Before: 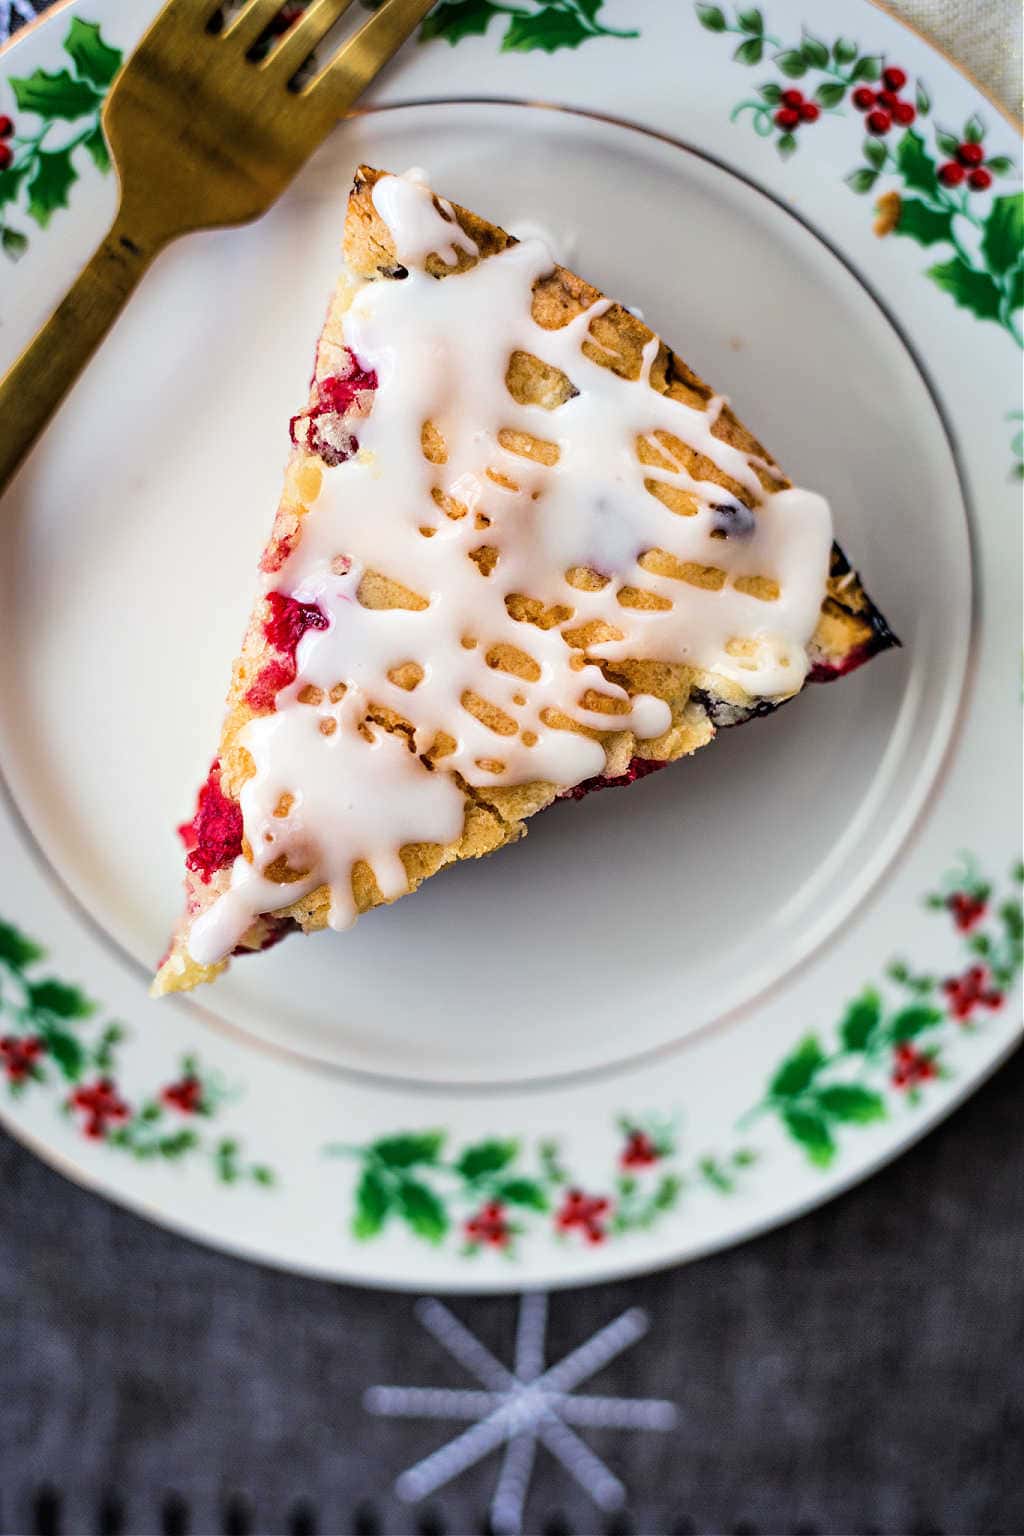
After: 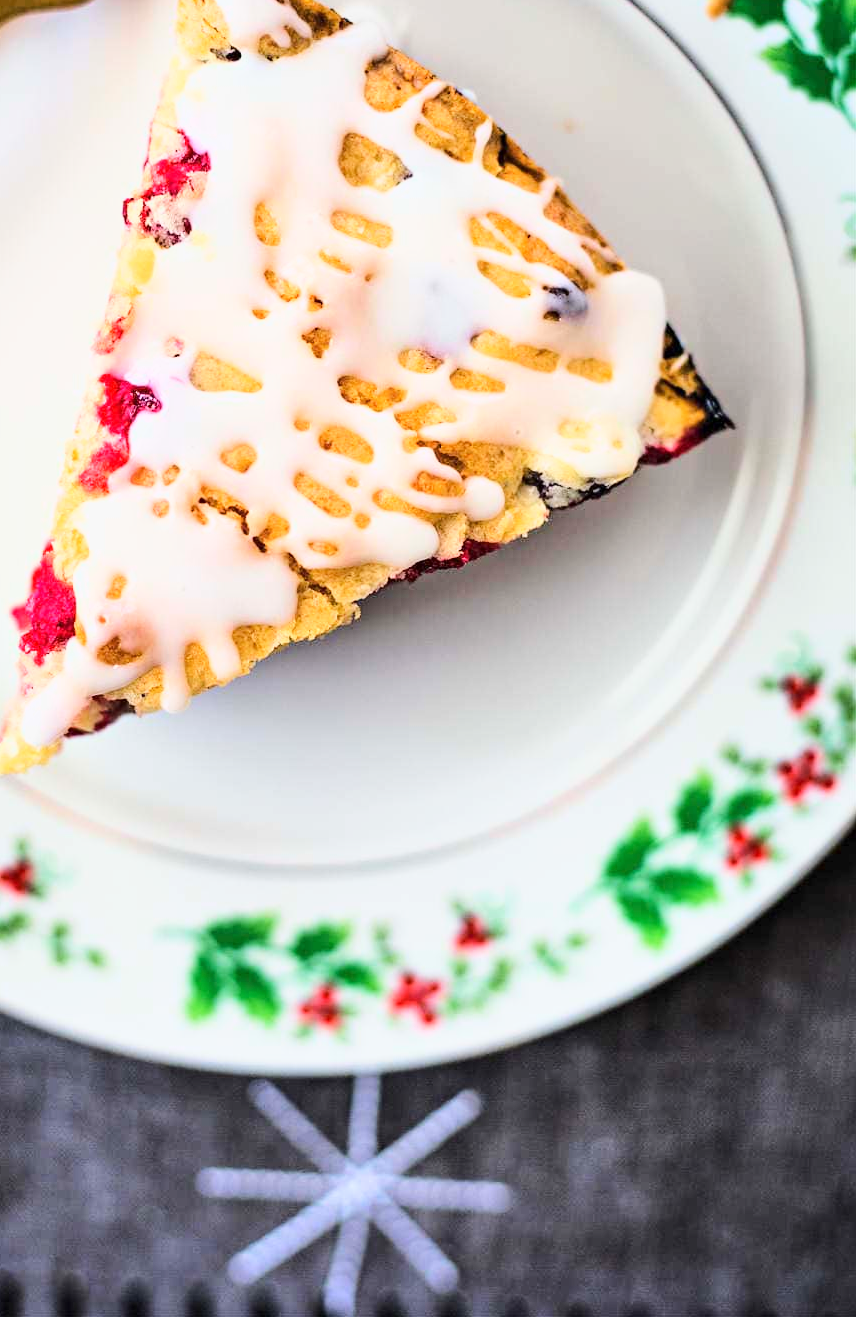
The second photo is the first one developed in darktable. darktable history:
base curve: curves: ch0 [(0, 0) (0.025, 0.046) (0.112, 0.277) (0.467, 0.74) (0.814, 0.929) (1, 0.942)]
crop: left 16.315%, top 14.246%
